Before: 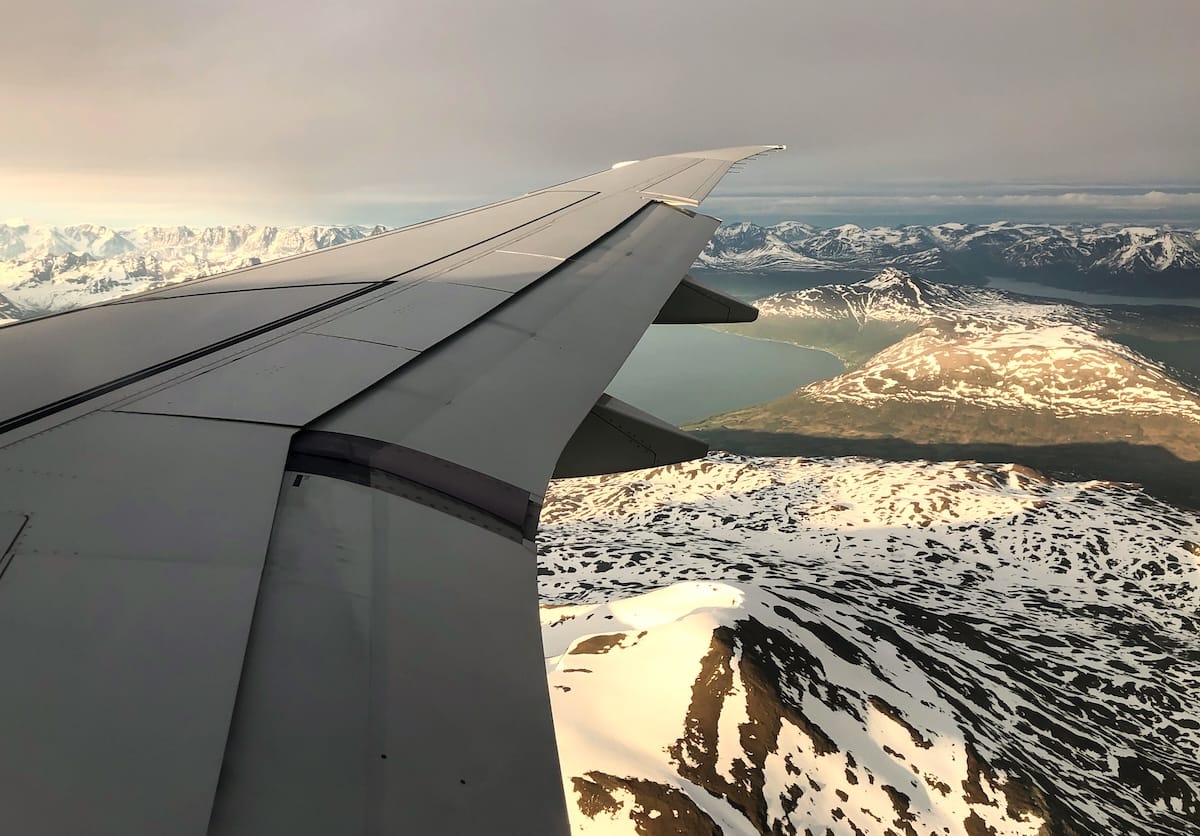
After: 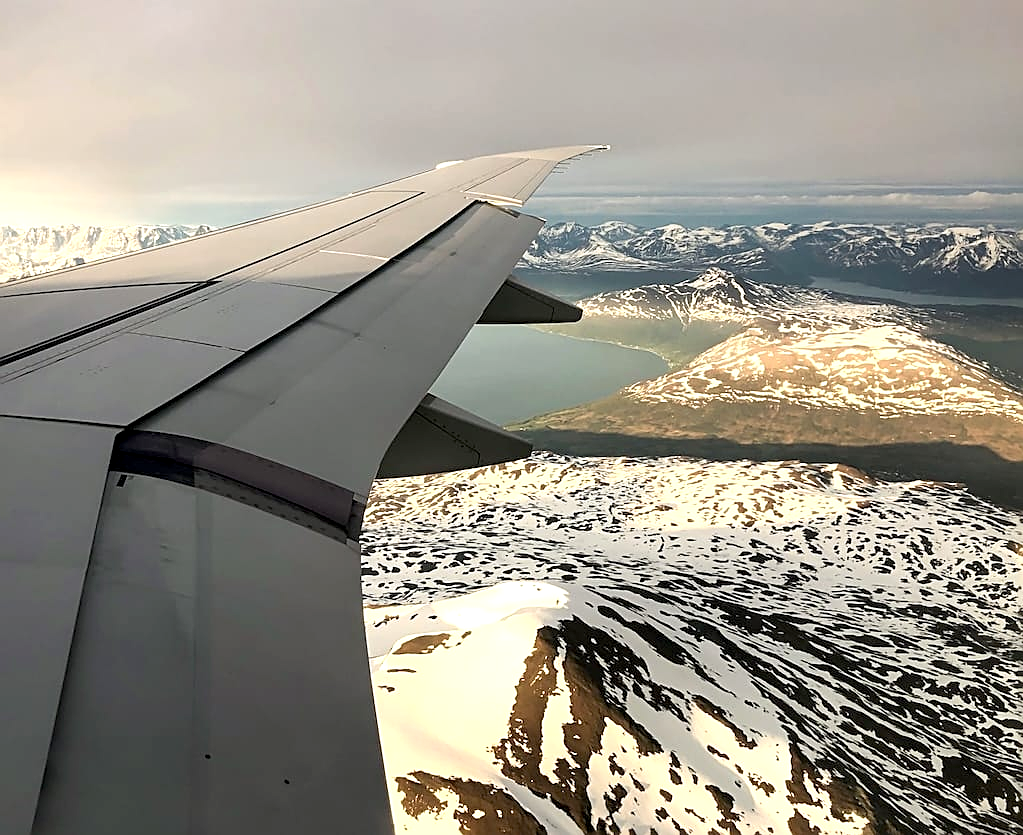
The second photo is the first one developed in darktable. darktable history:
crop and rotate: left 14.667%
sharpen: on, module defaults
exposure: black level correction 0.005, exposure 0.41 EV, compensate highlight preservation false
